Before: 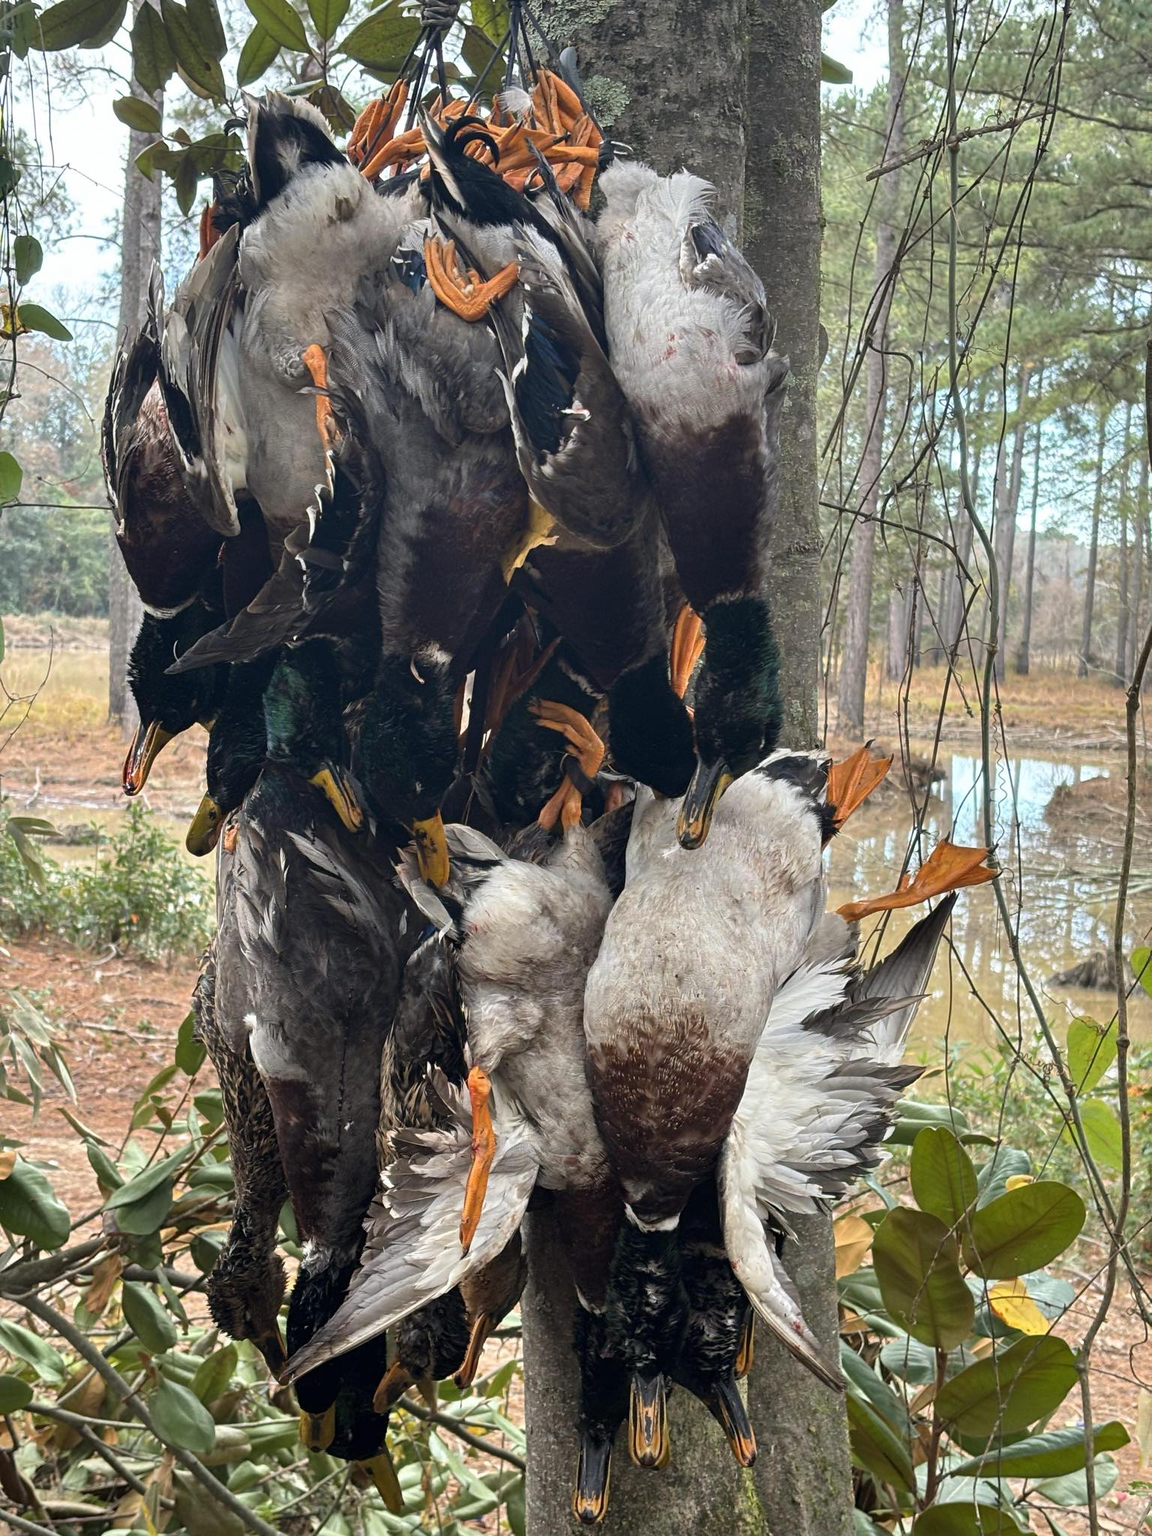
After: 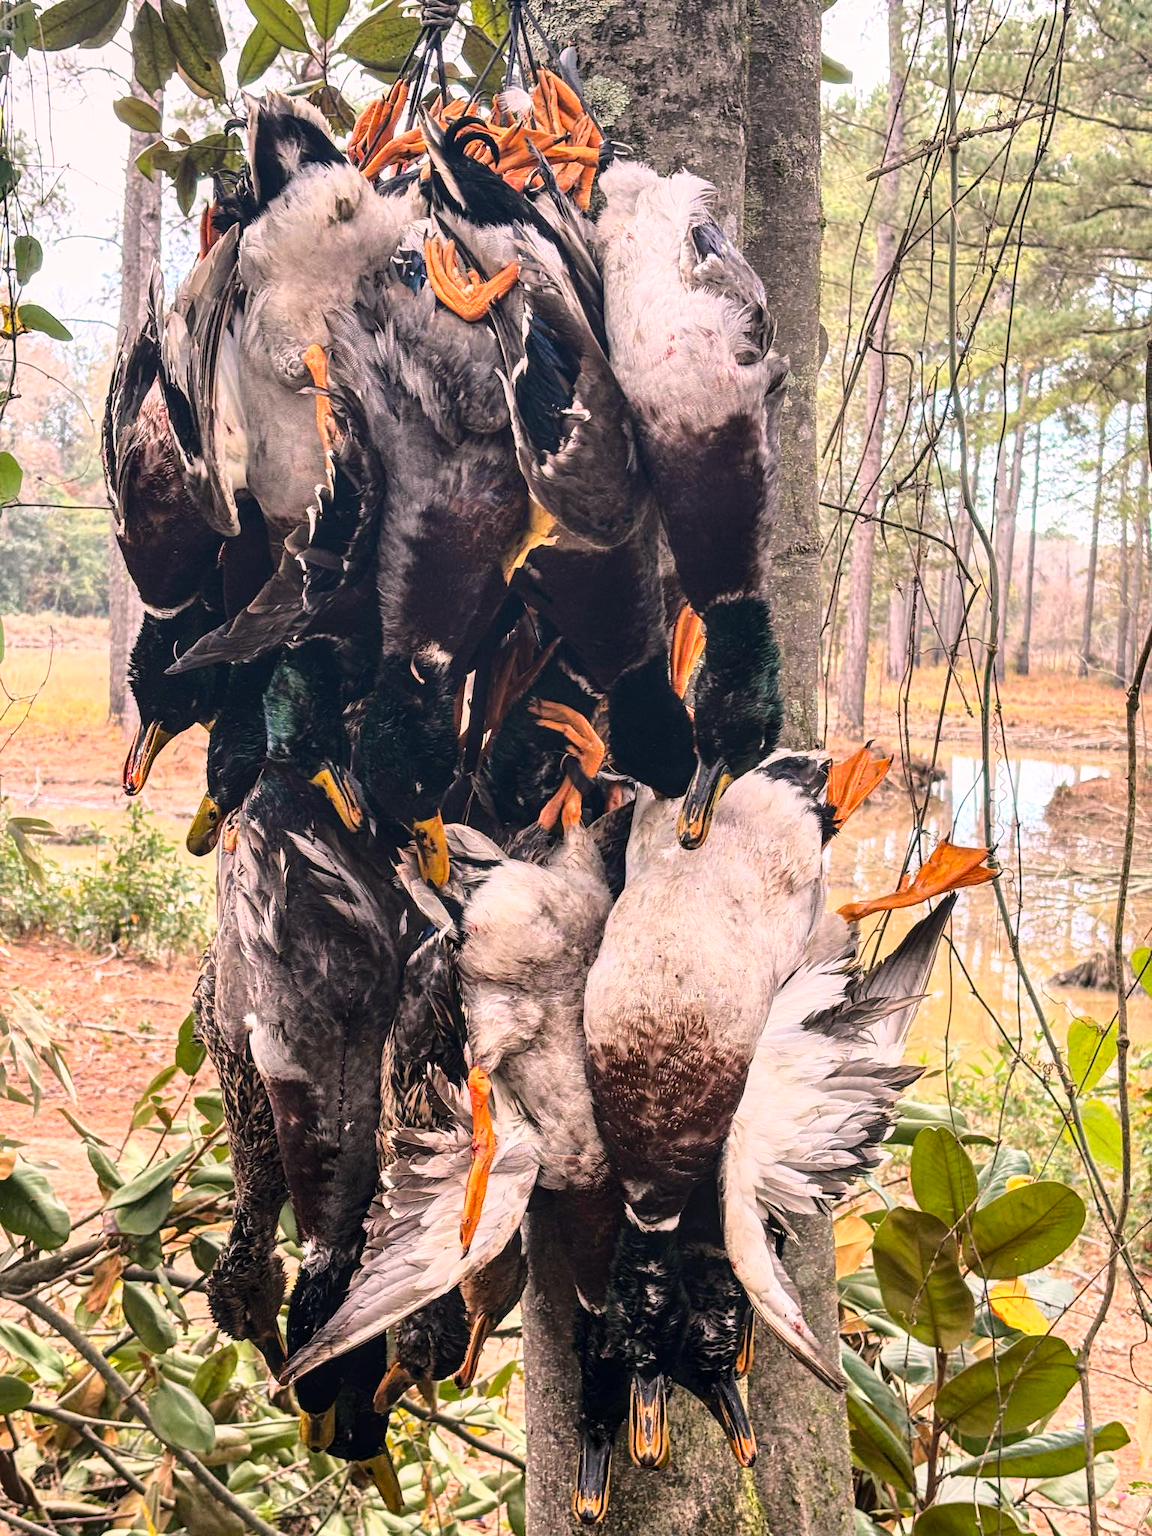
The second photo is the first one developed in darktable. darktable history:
color correction: highlights a* 14.49, highlights b* 4.74
local contrast: on, module defaults
base curve: curves: ch0 [(0, 0) (0.028, 0.03) (0.121, 0.232) (0.46, 0.748) (0.859, 0.968) (1, 1)]
